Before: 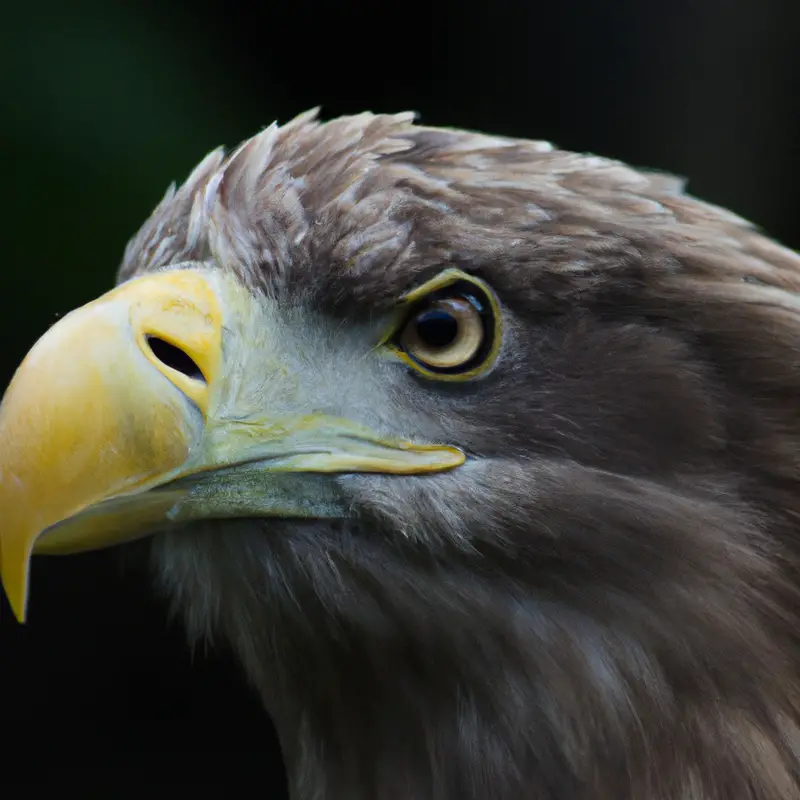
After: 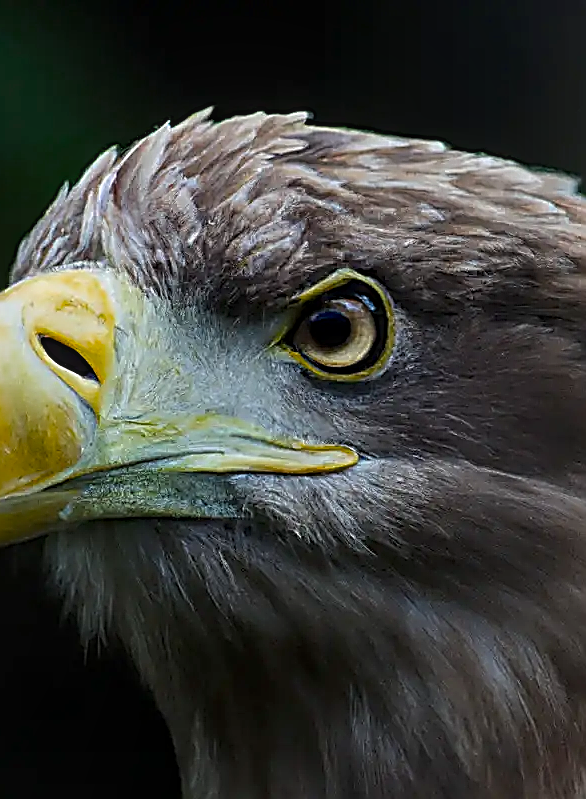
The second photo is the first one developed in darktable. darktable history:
color balance rgb: perceptual saturation grading › global saturation 19.532%, saturation formula JzAzBz (2021)
crop: left 13.433%, top 0%, right 13.239%
local contrast: on, module defaults
sharpen: amount 1.991
